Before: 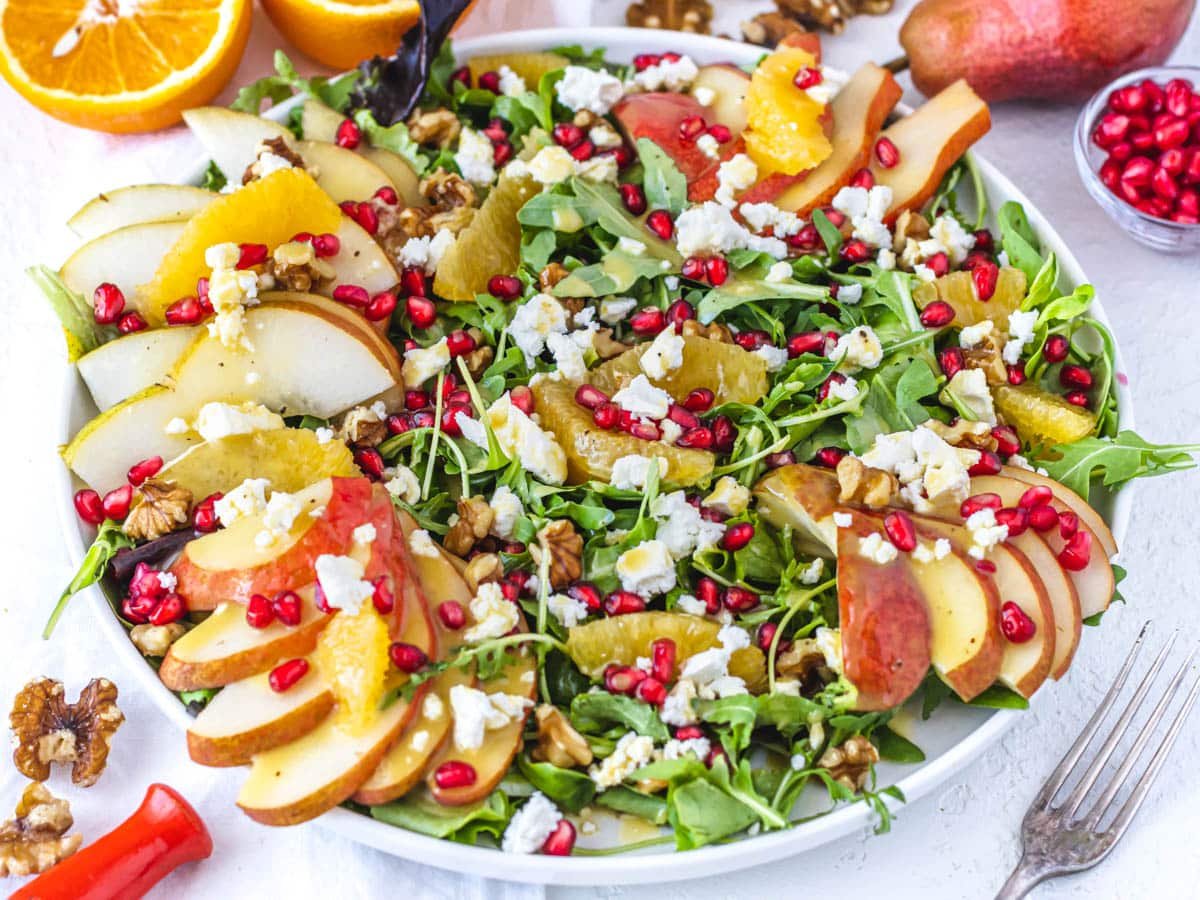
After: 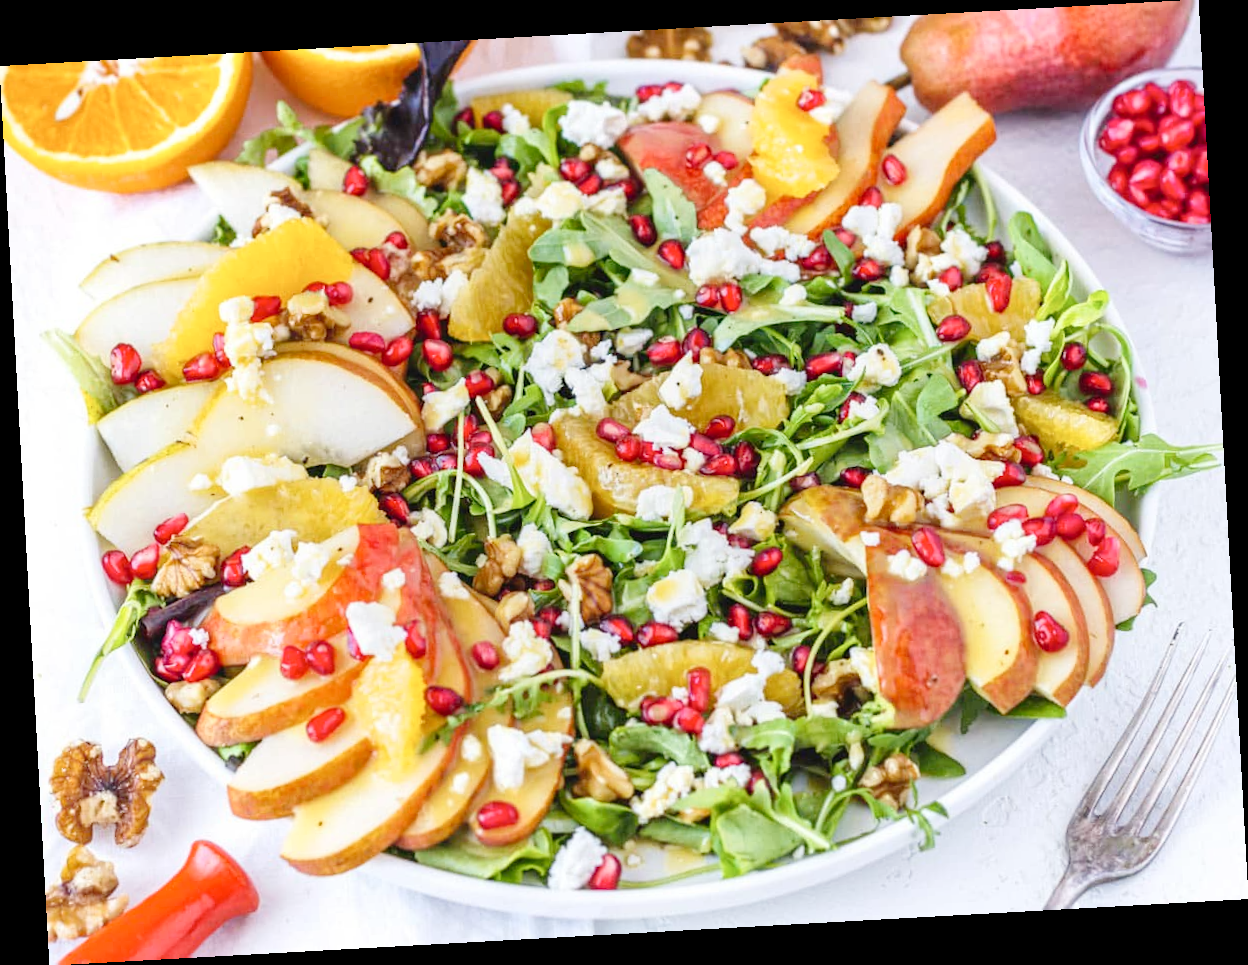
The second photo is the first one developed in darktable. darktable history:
rotate and perspective: rotation -3.18°, automatic cropping off
tone curve: curves: ch0 [(0, 0) (0.003, 0.004) (0.011, 0.015) (0.025, 0.033) (0.044, 0.059) (0.069, 0.093) (0.1, 0.133) (0.136, 0.182) (0.177, 0.237) (0.224, 0.3) (0.277, 0.369) (0.335, 0.437) (0.399, 0.511) (0.468, 0.584) (0.543, 0.656) (0.623, 0.729) (0.709, 0.8) (0.801, 0.872) (0.898, 0.935) (1, 1)], preserve colors none
